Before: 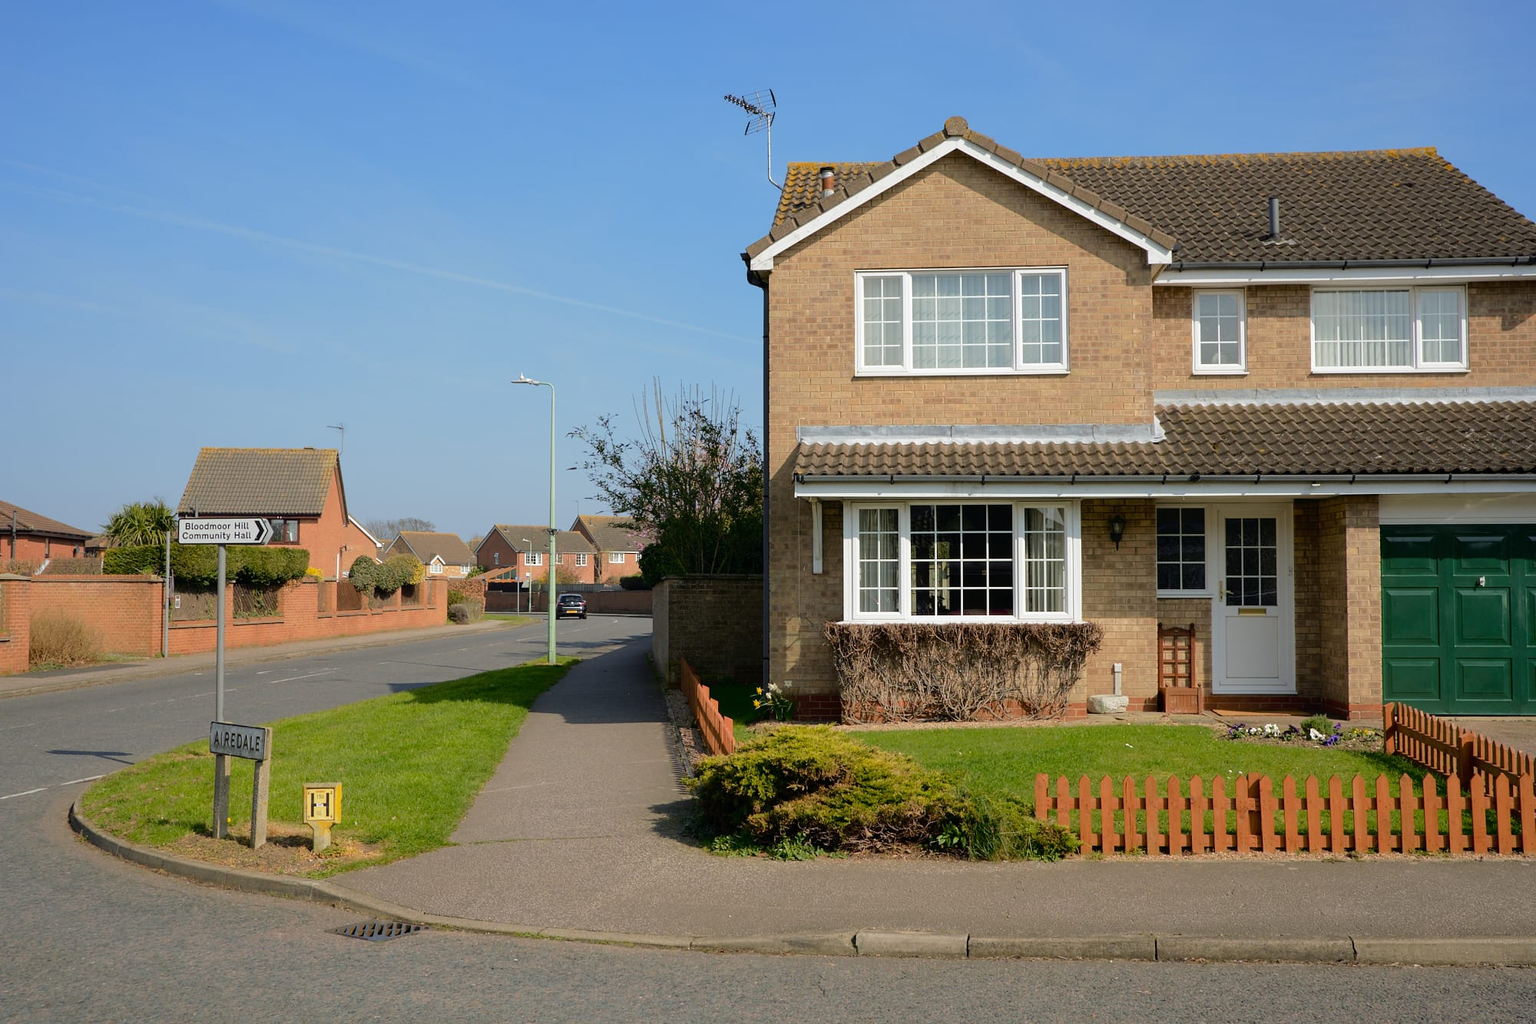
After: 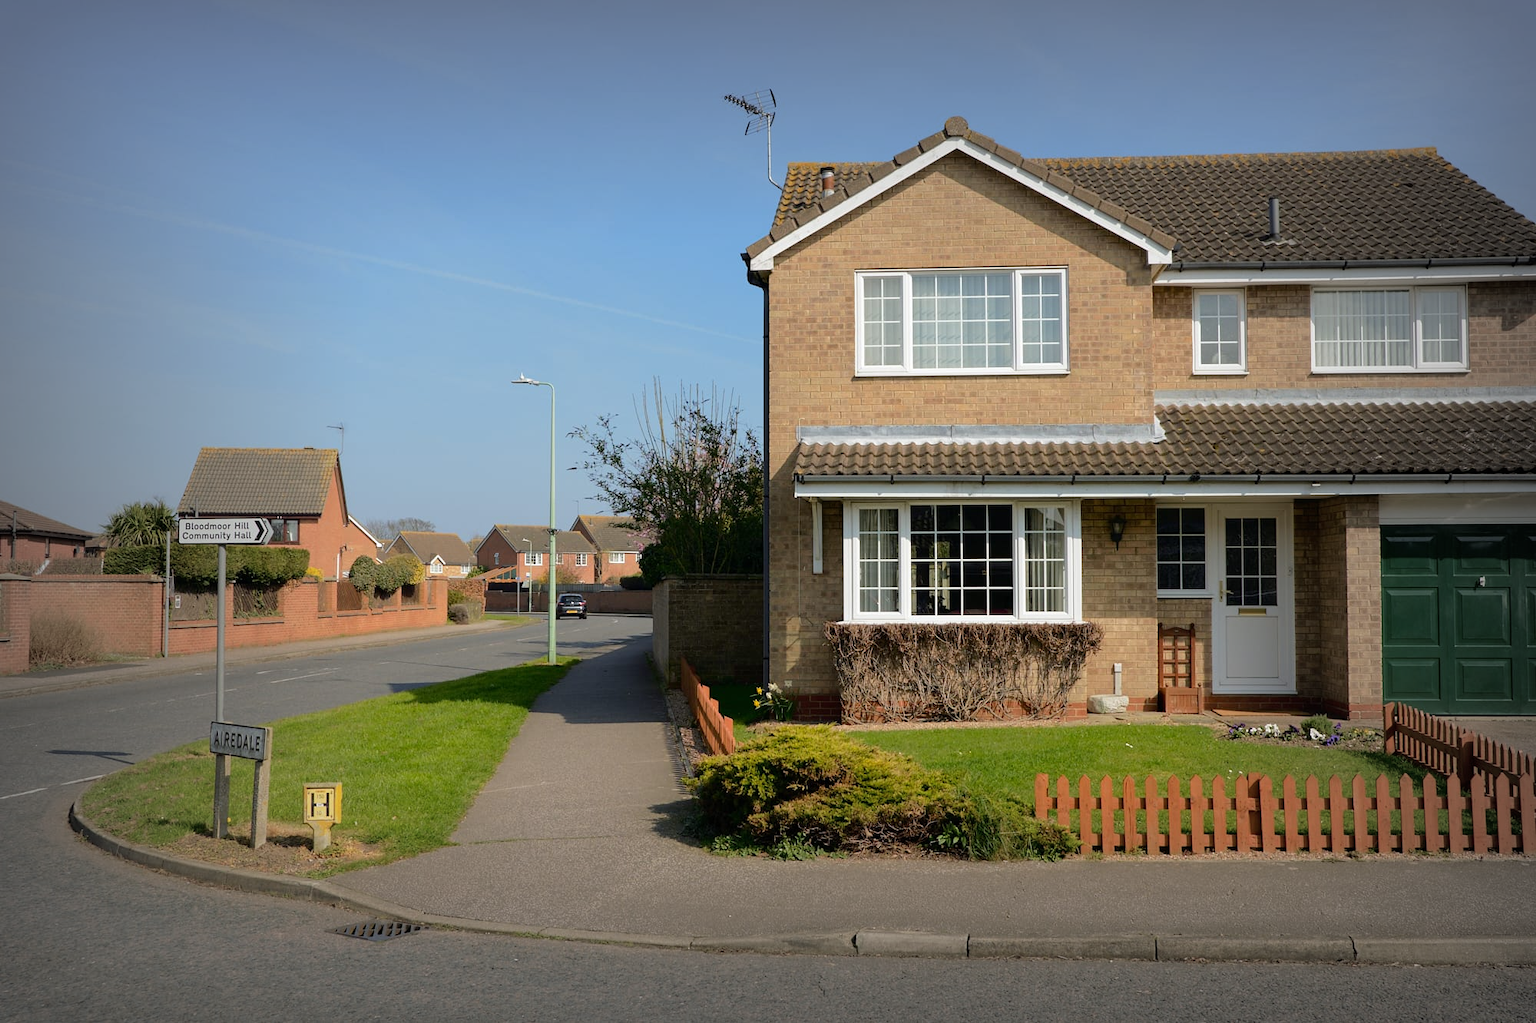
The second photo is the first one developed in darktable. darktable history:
vignetting: fall-off start 53.22%, automatic ratio true, width/height ratio 1.318, shape 0.214, unbound false
